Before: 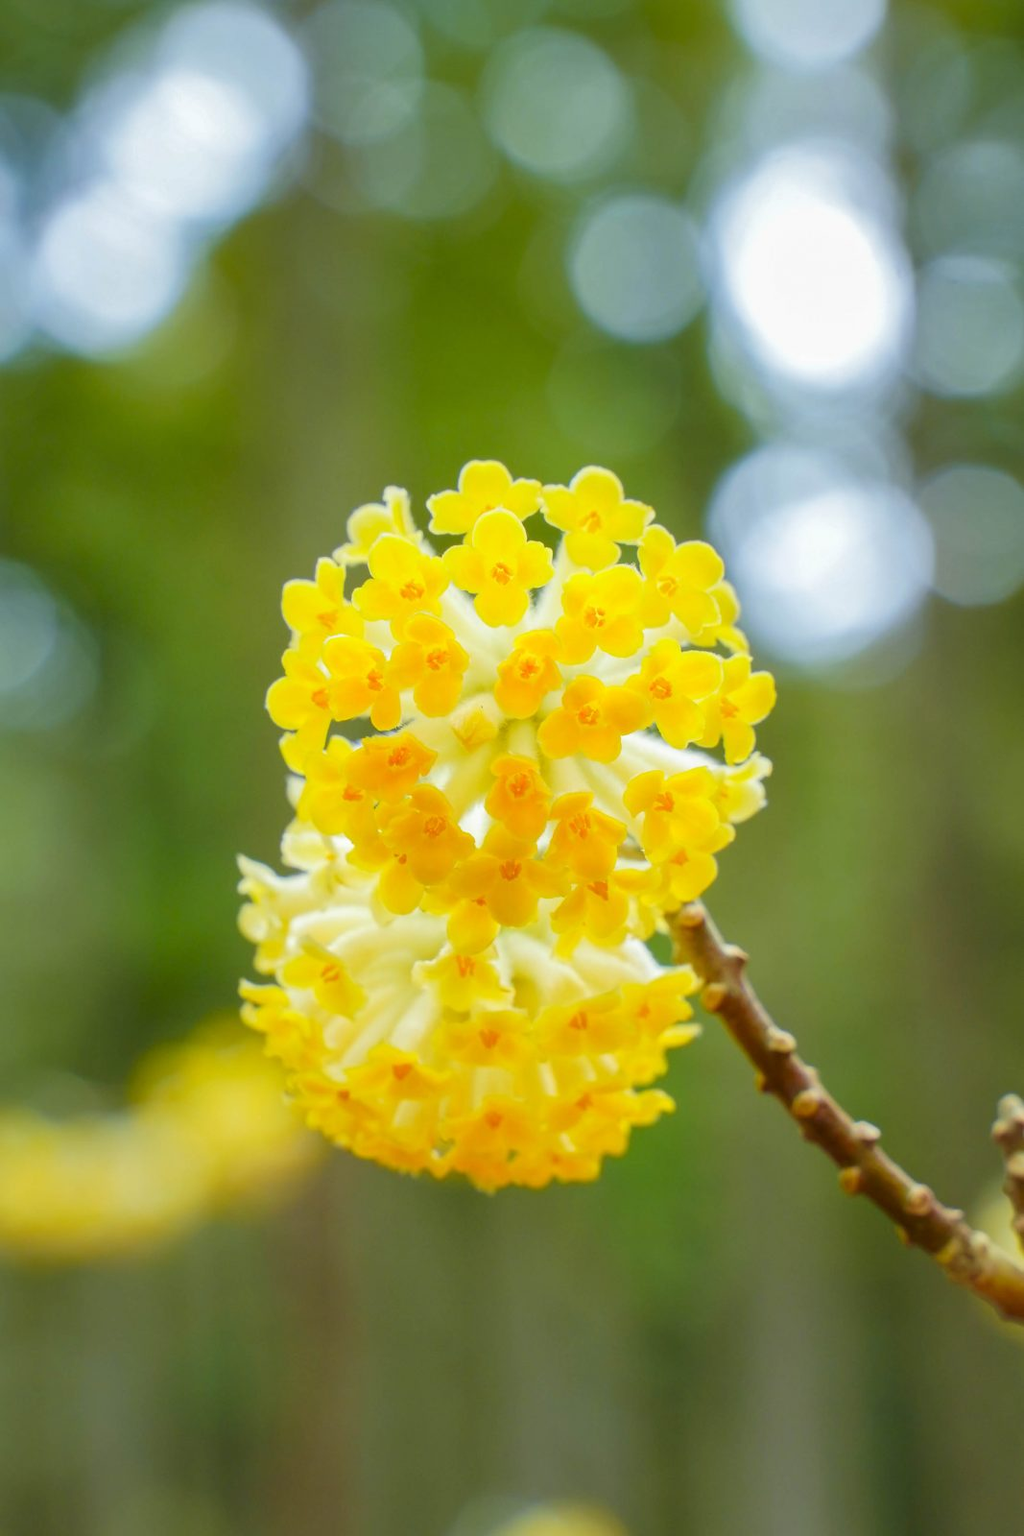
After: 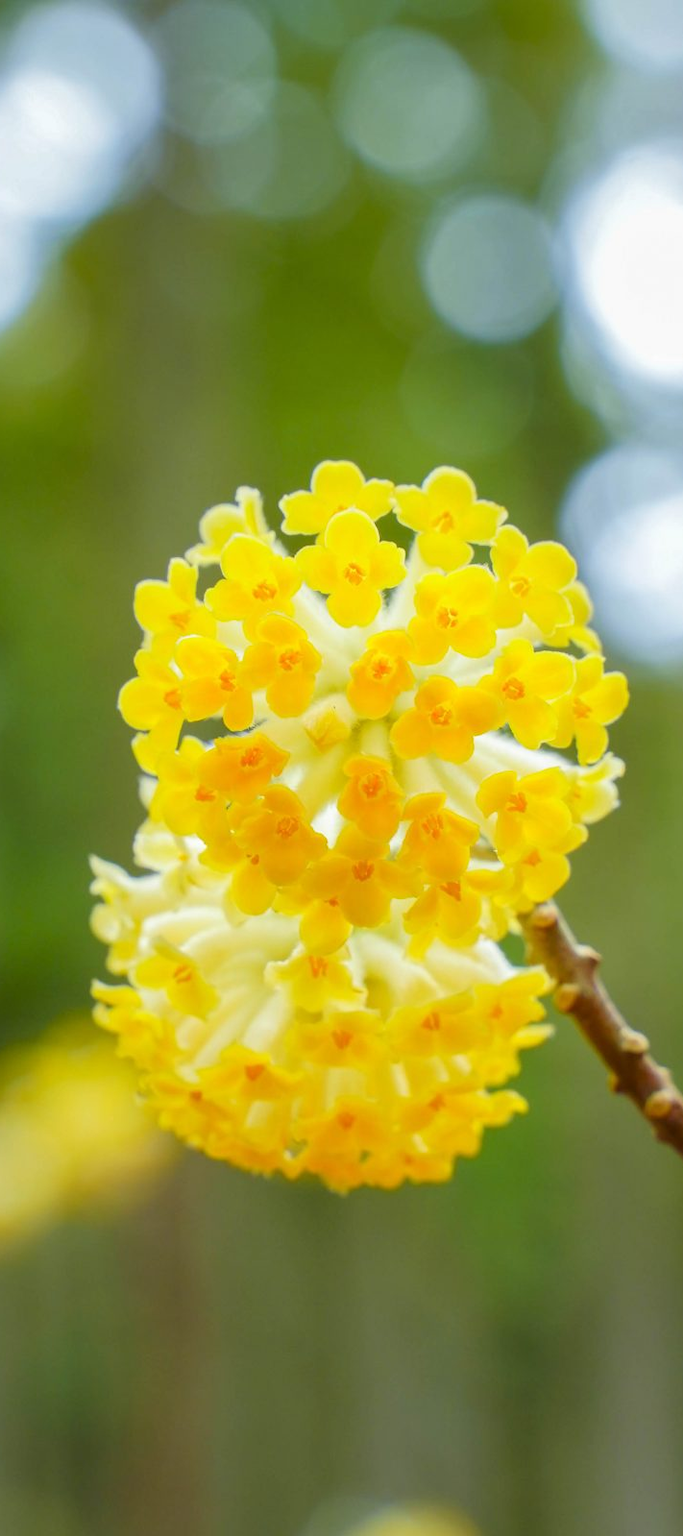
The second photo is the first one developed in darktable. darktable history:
crop and rotate: left 14.459%, right 18.796%
